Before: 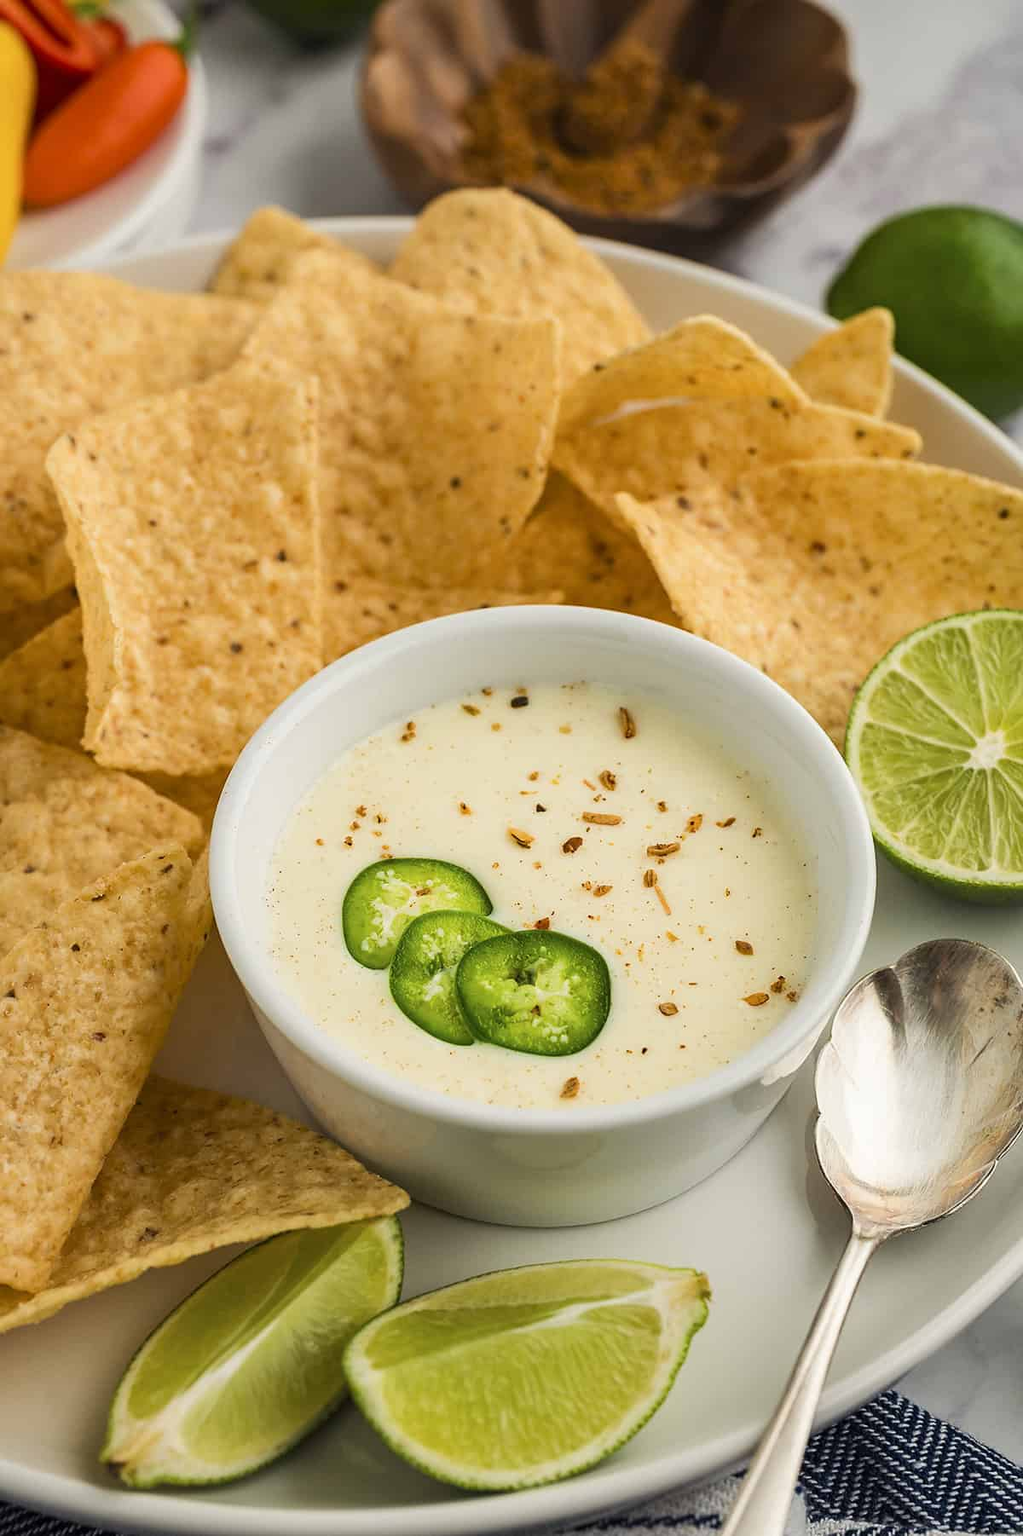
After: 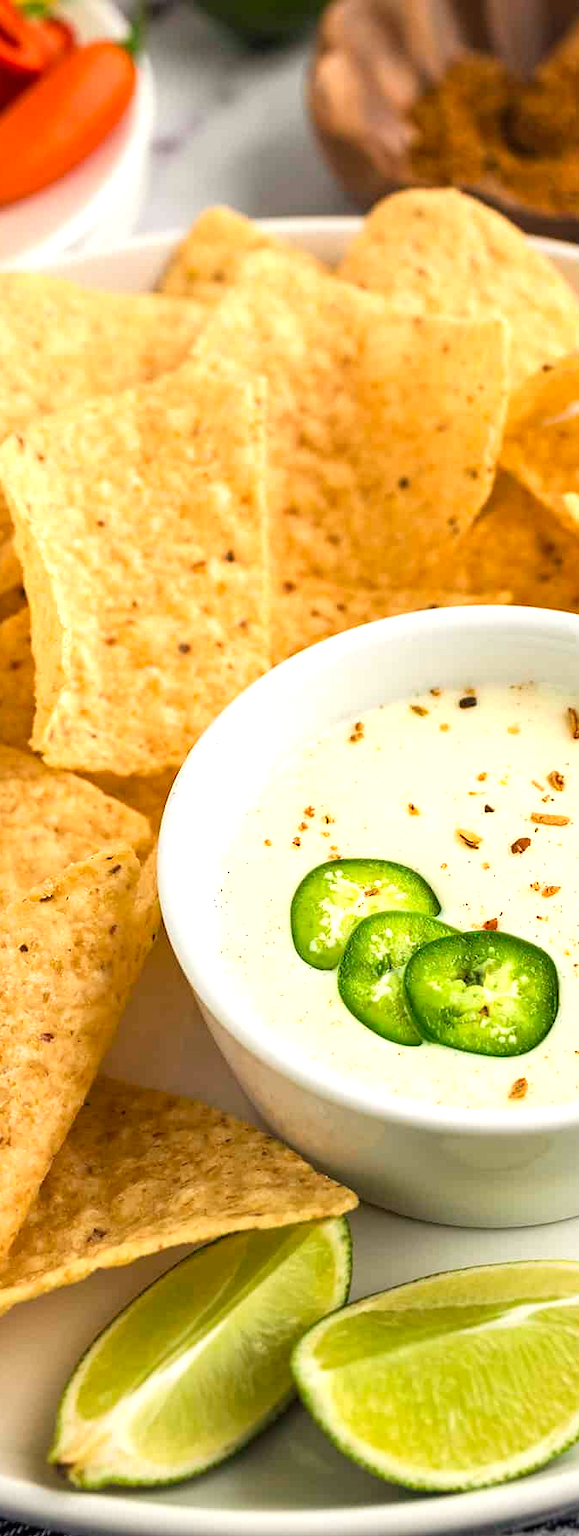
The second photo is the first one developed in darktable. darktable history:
exposure: black level correction 0, exposure 0.692 EV, compensate highlight preservation false
crop: left 5.098%, right 38.252%
